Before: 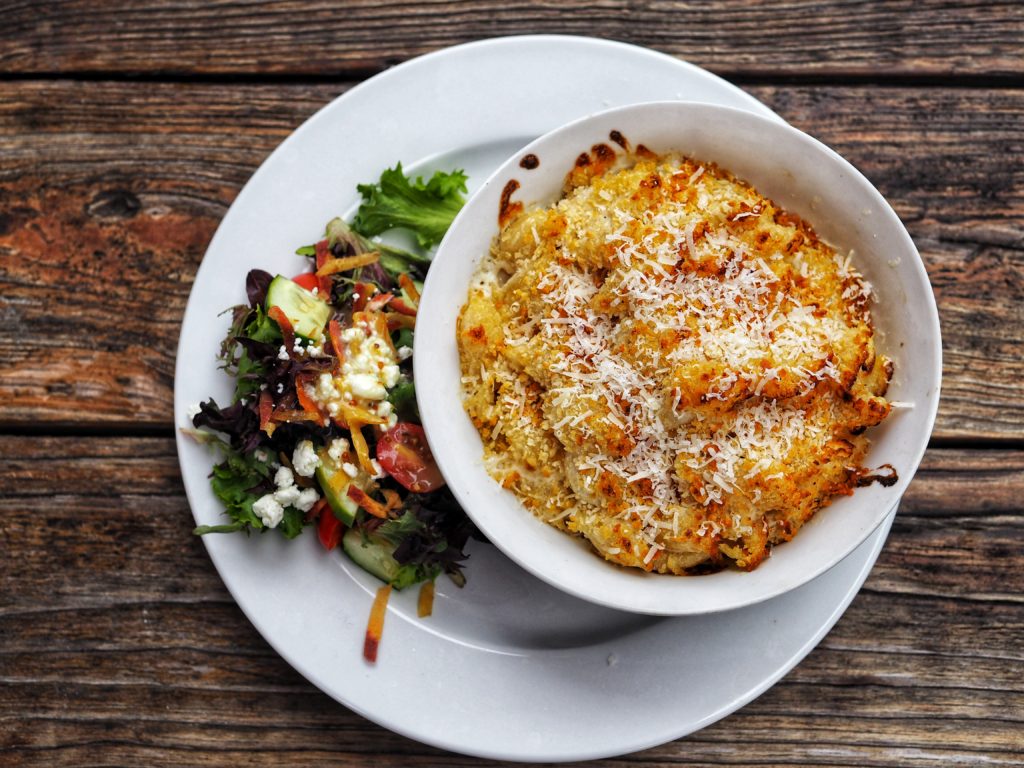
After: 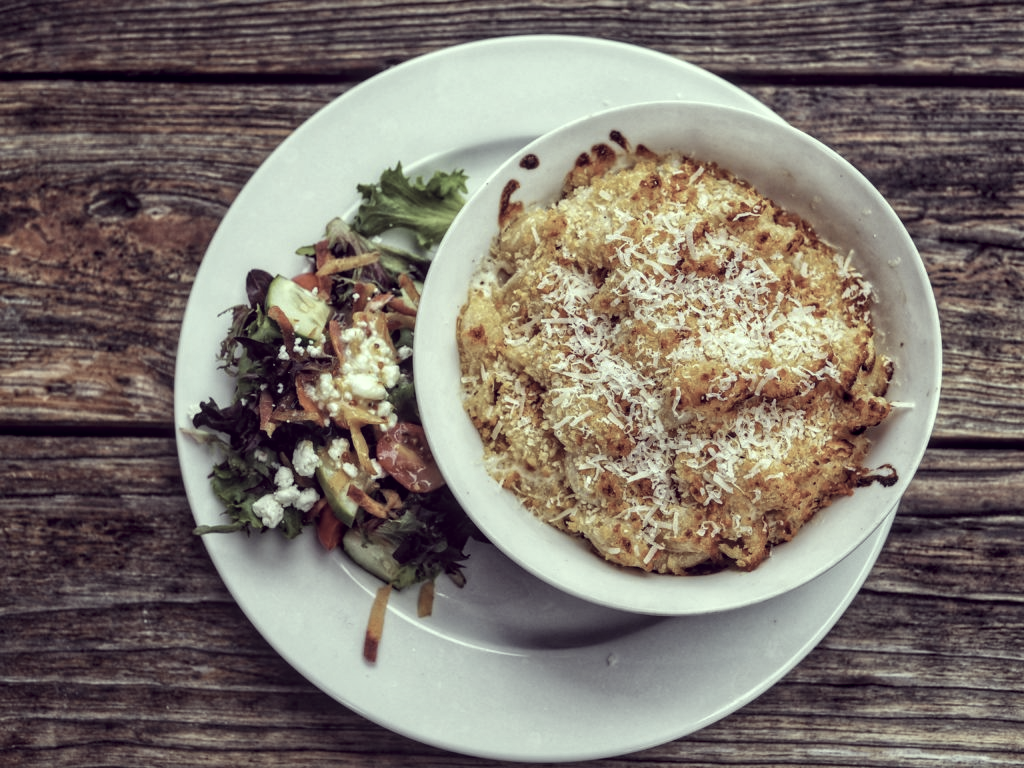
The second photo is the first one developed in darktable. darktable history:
color correction: highlights a* -20.17, highlights b* 20.27, shadows a* 20.03, shadows b* -20.46, saturation 0.43
local contrast: on, module defaults
